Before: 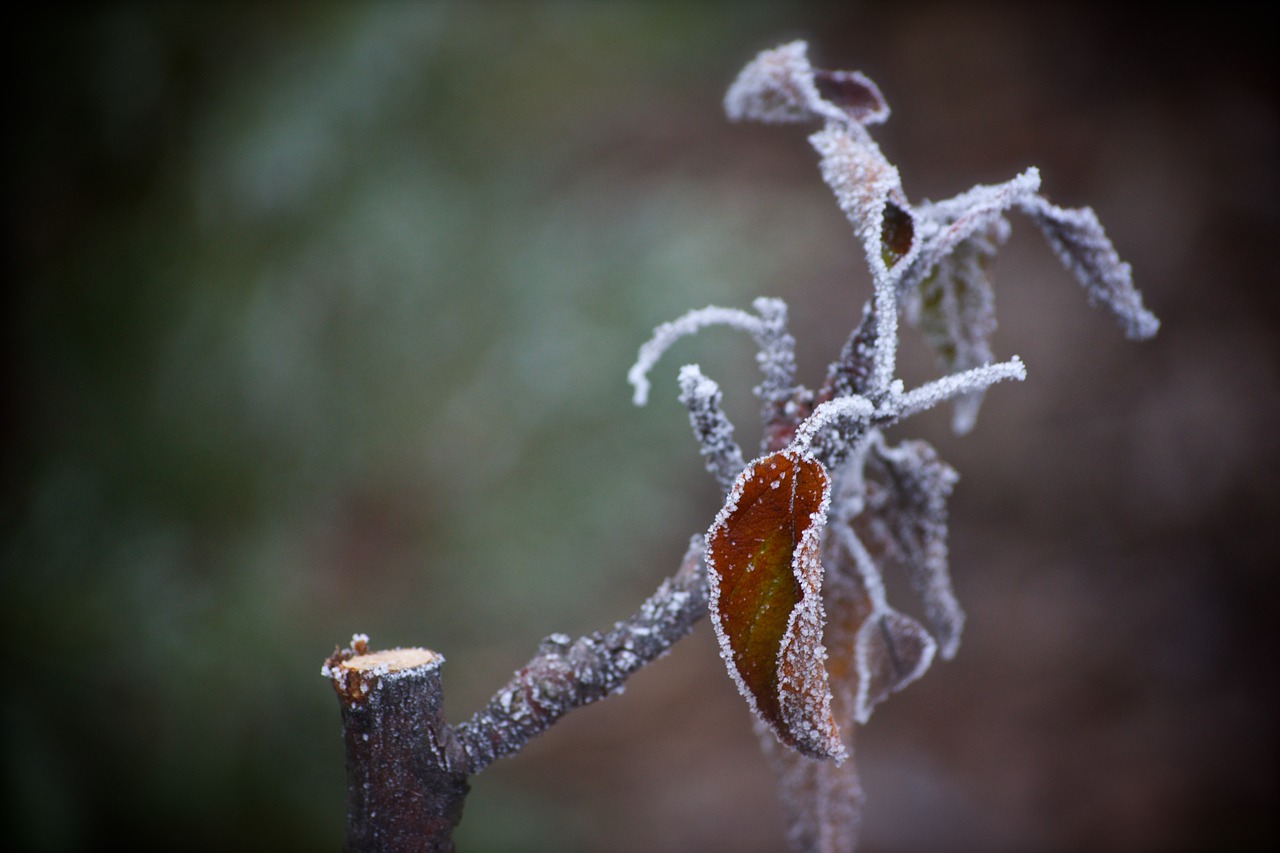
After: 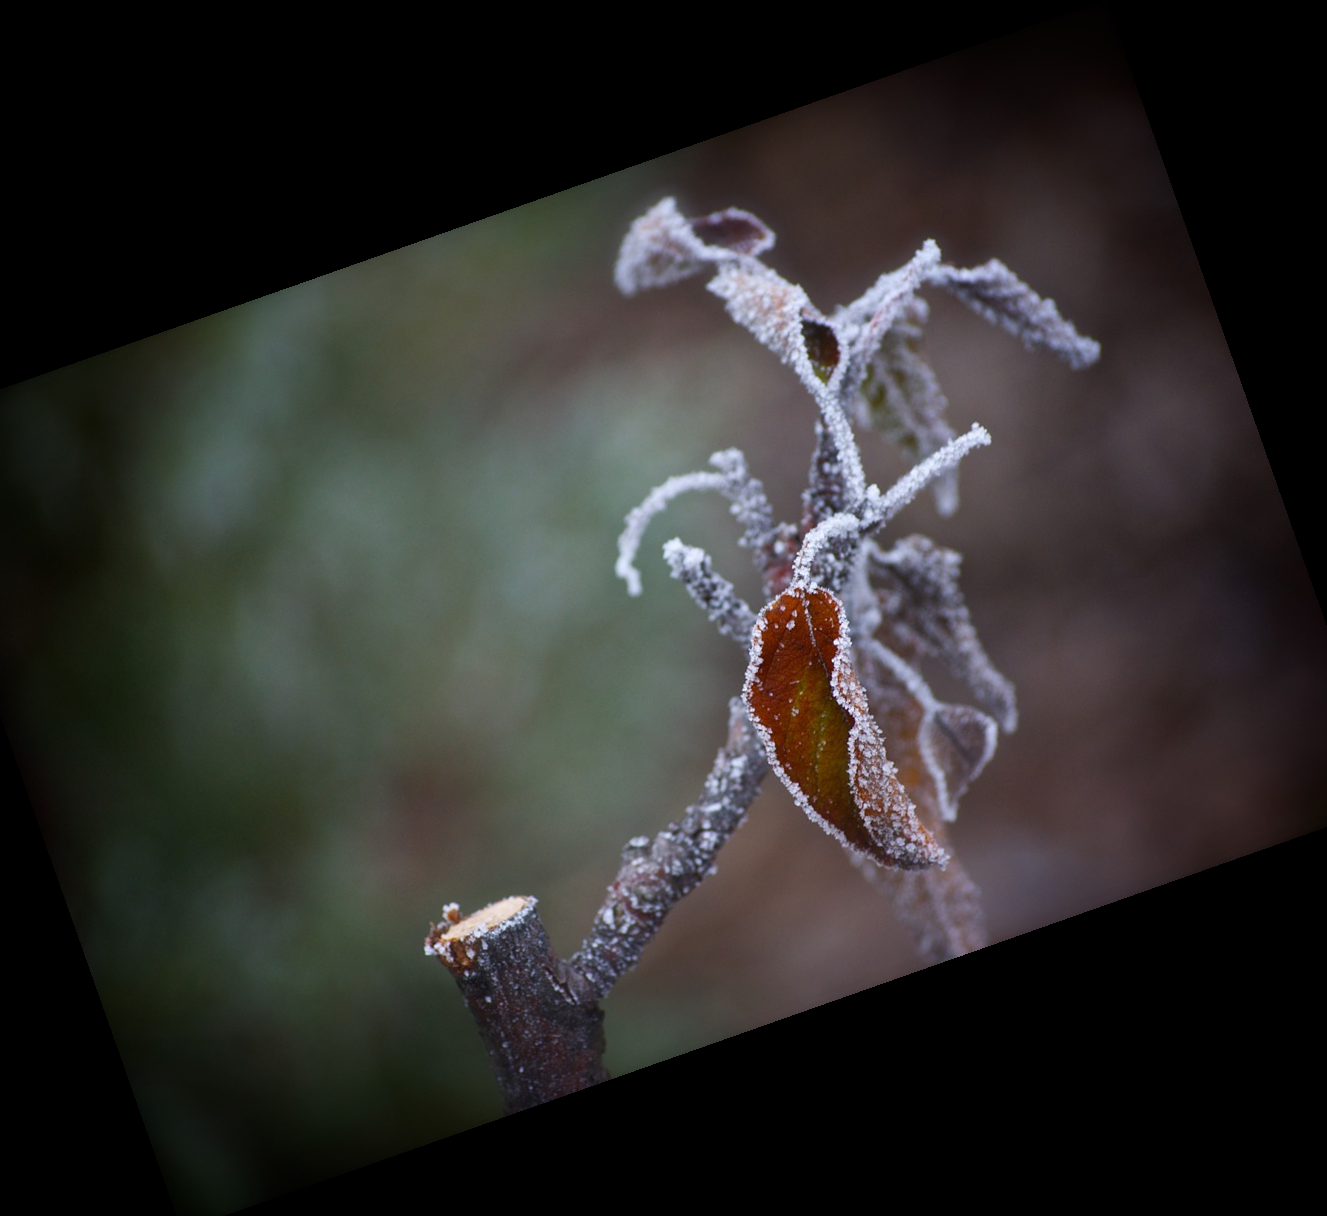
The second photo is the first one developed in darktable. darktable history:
crop and rotate: angle 19.43°, left 6.812%, right 4.125%, bottom 1.087%
